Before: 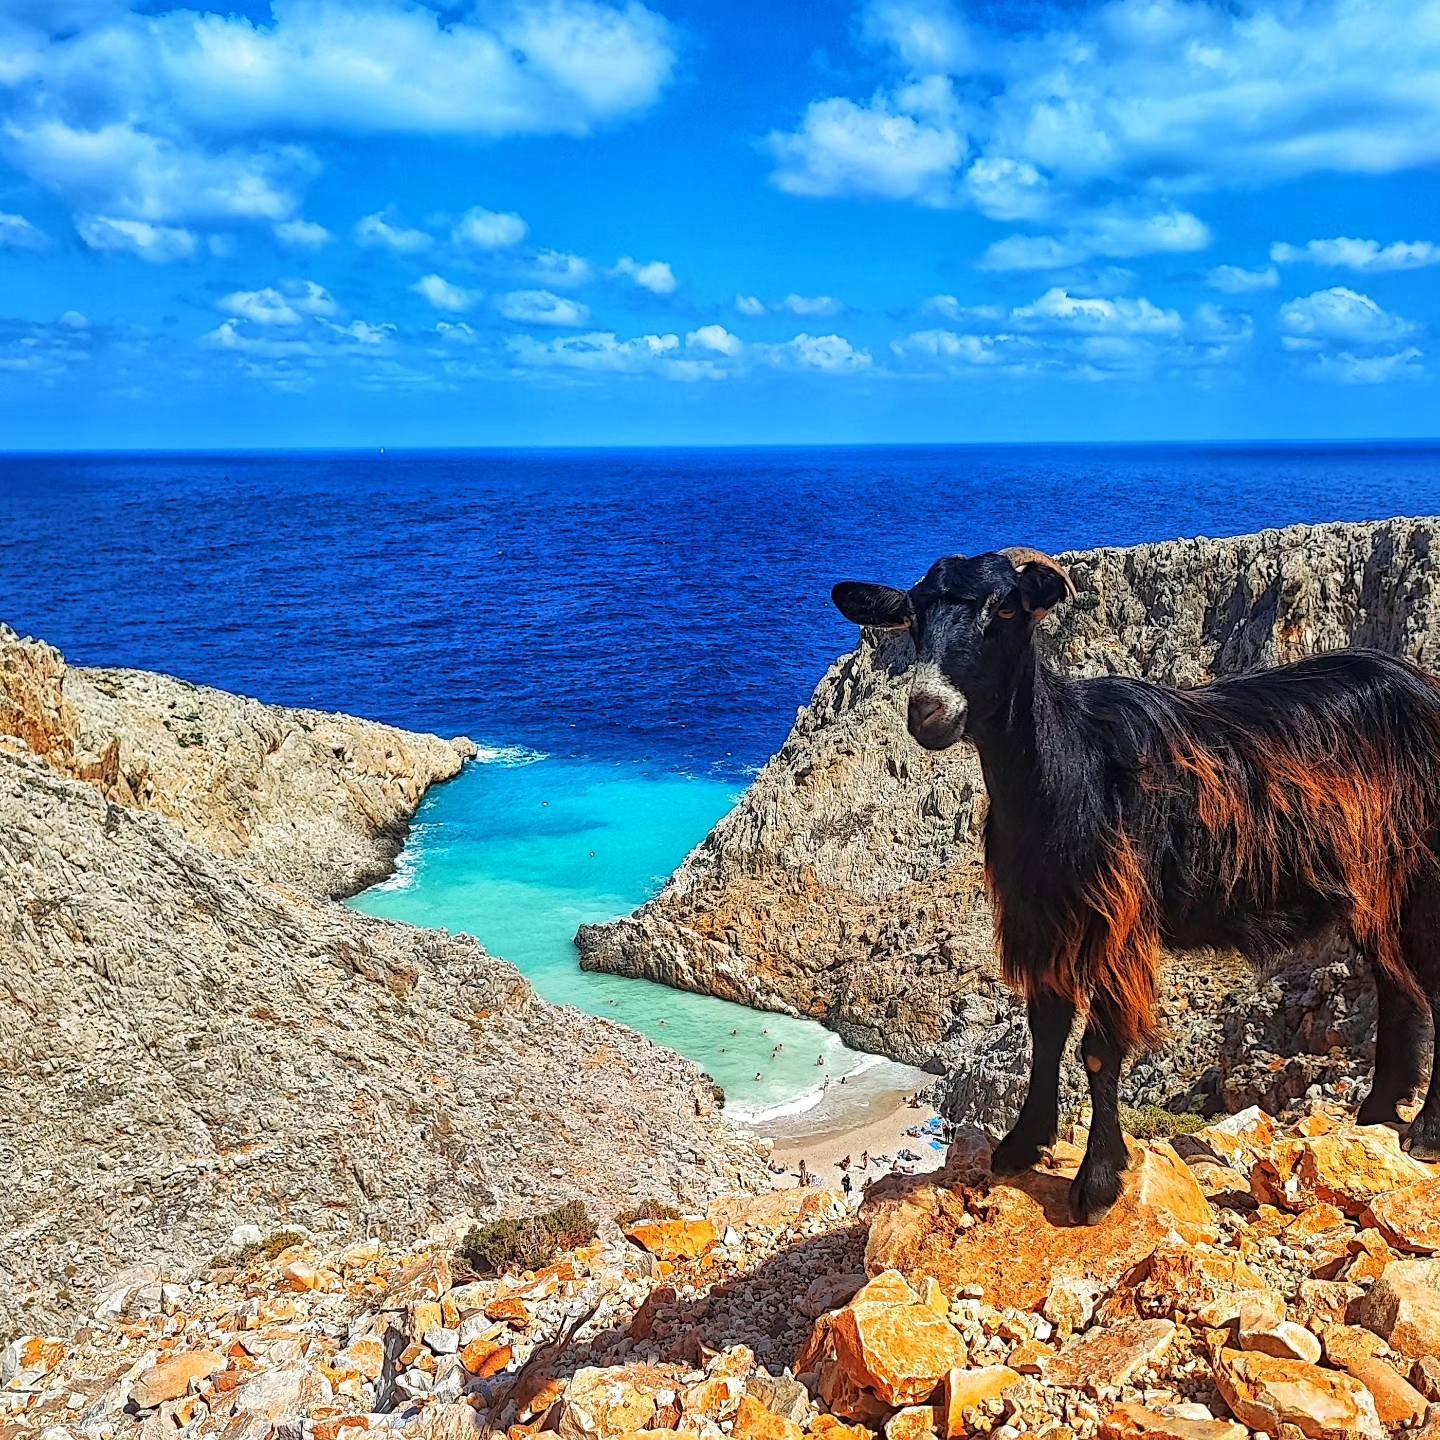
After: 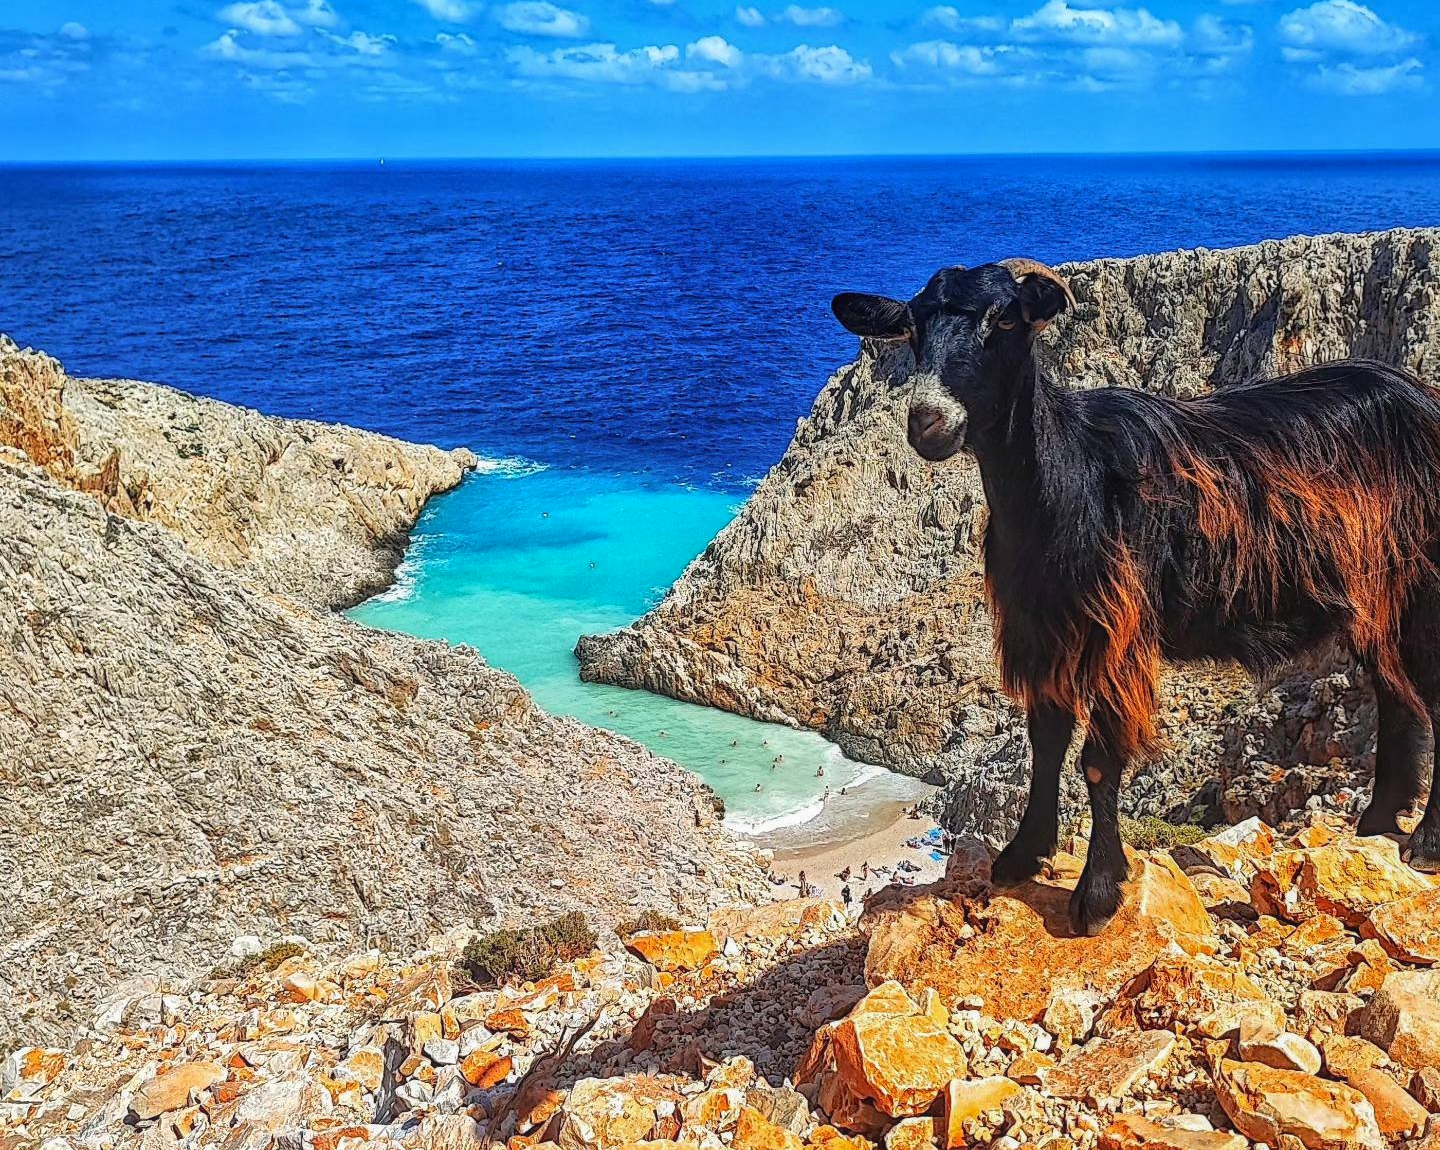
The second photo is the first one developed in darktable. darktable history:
crop and rotate: top 20.126%
local contrast: detail 110%
